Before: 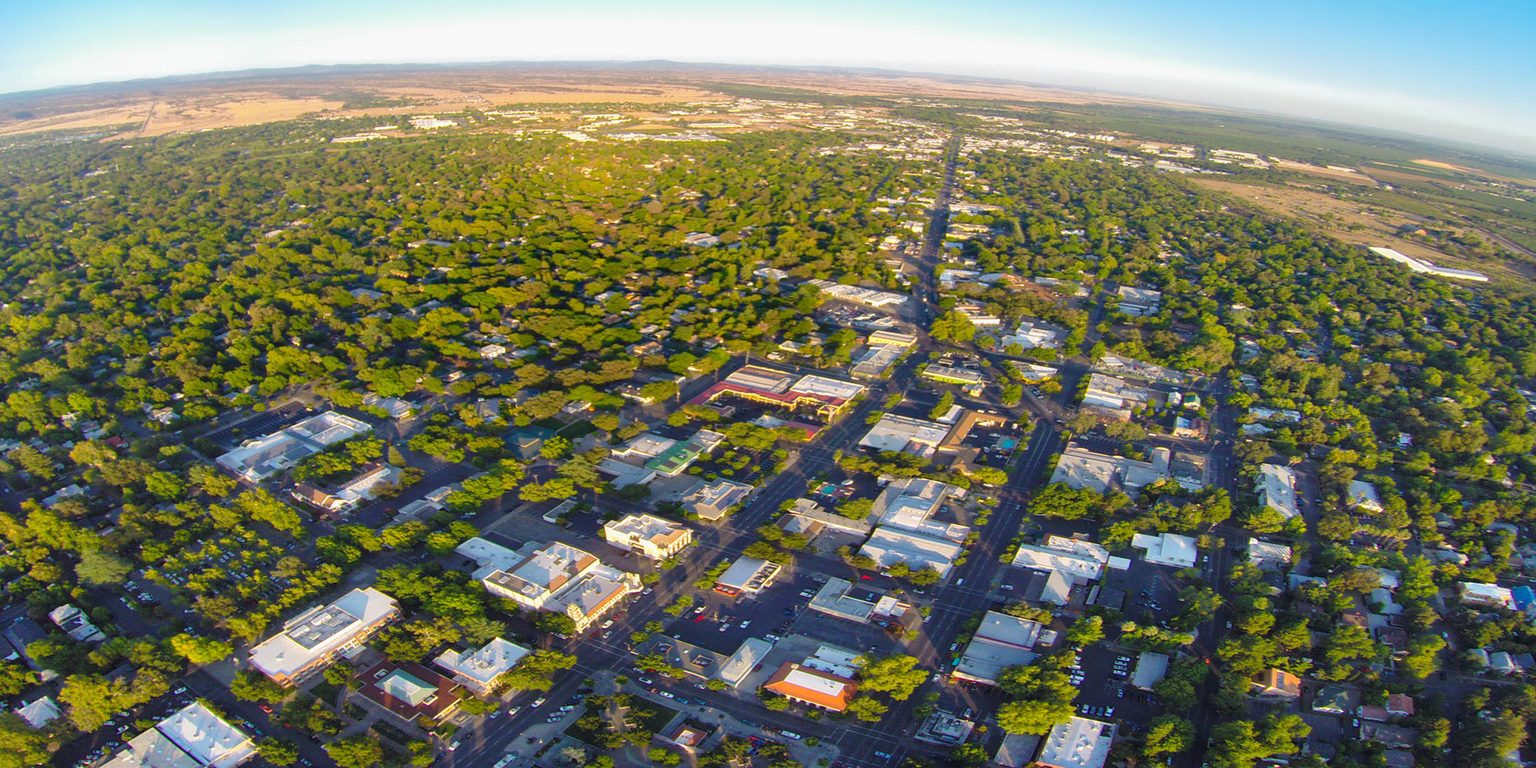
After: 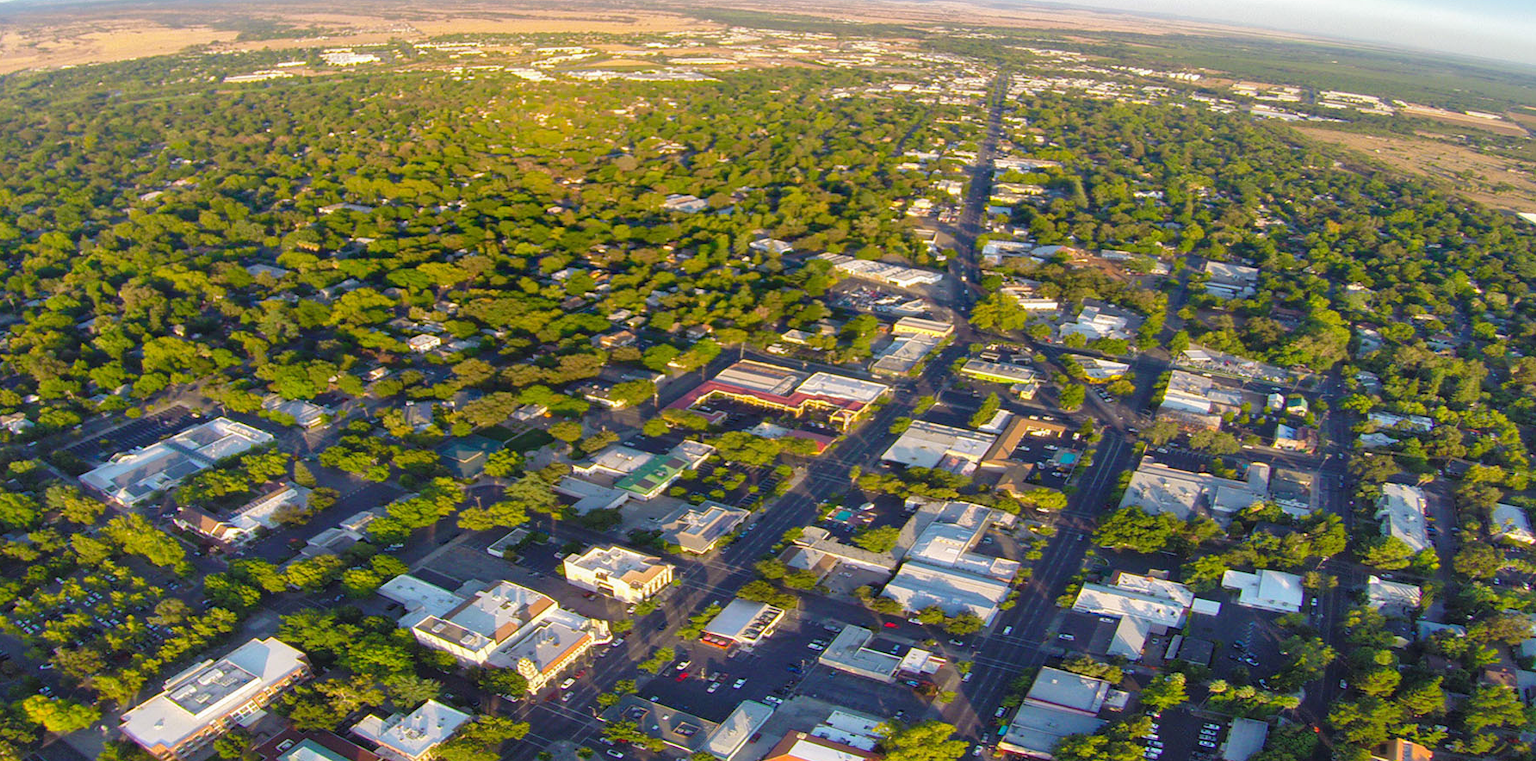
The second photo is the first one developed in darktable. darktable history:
crop and rotate: left 9.936%, top 10.057%, right 9.91%, bottom 10.419%
